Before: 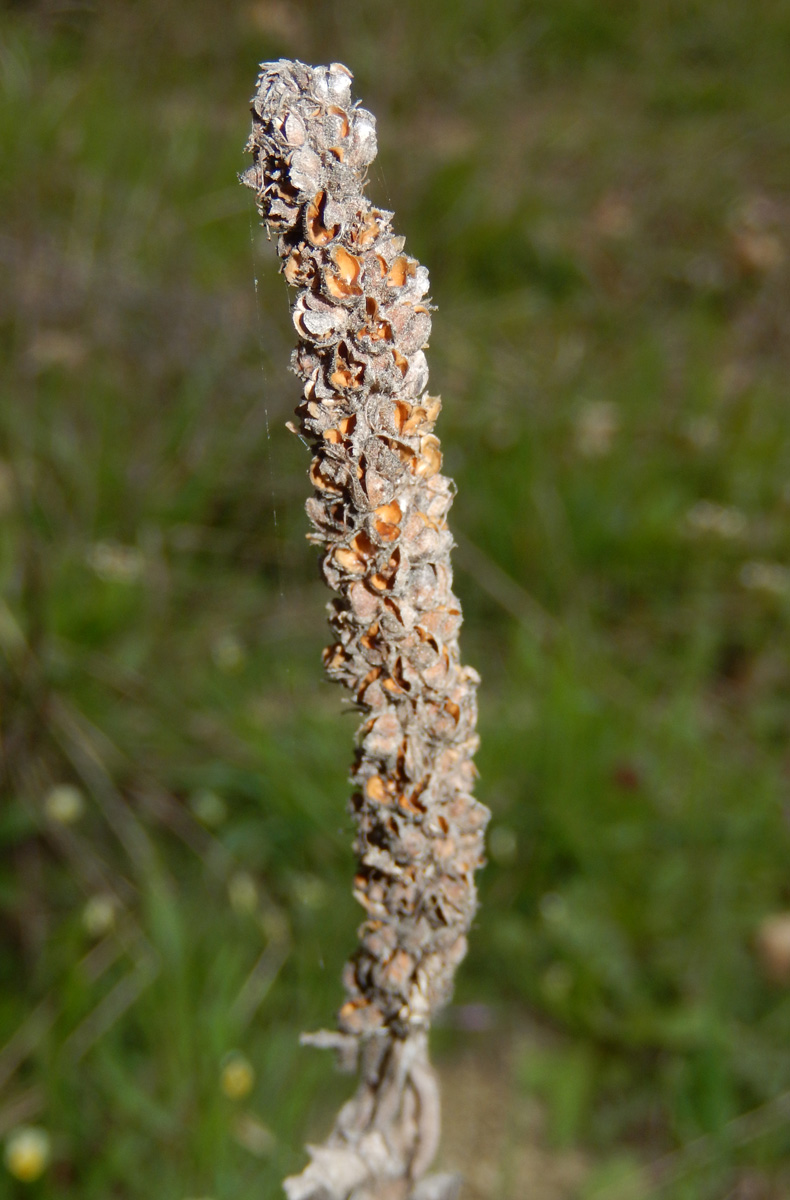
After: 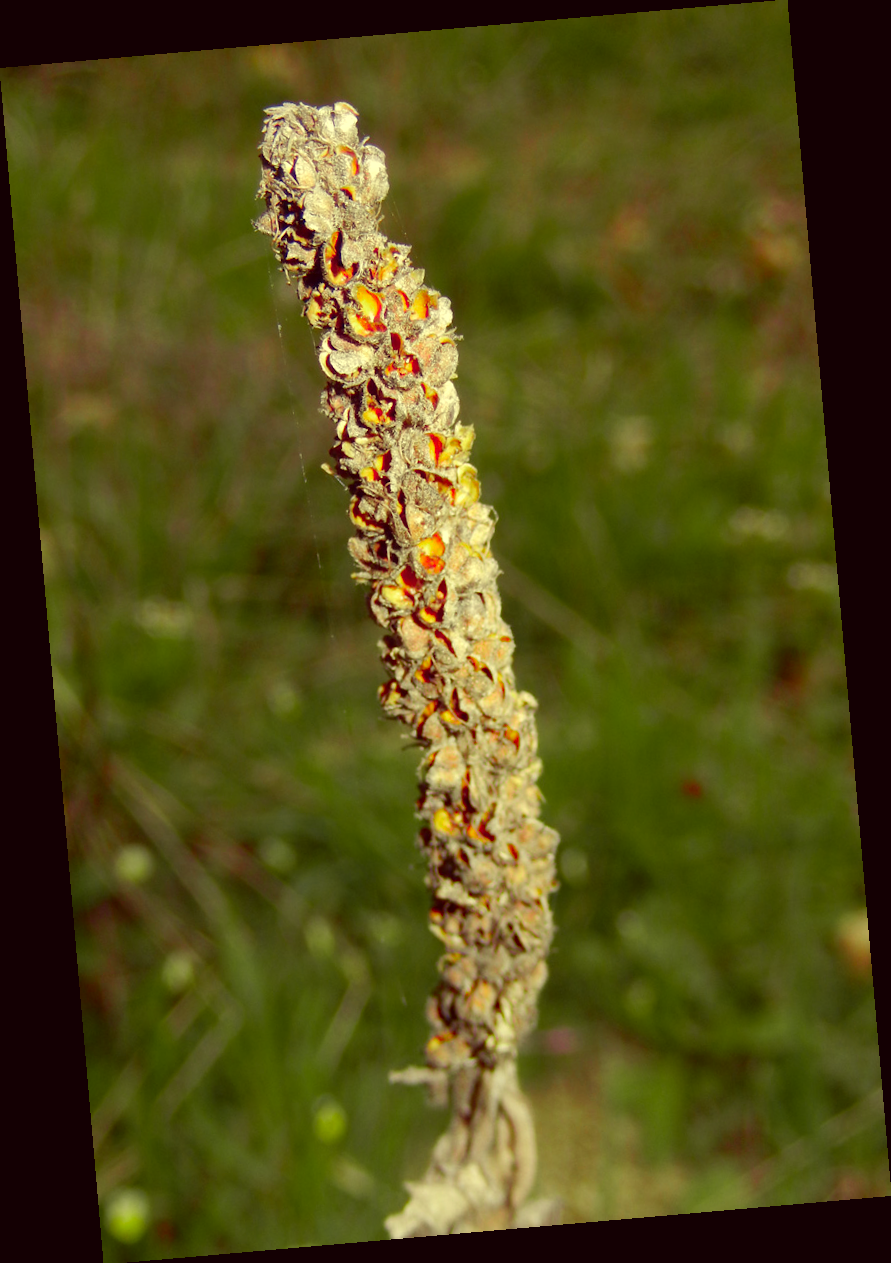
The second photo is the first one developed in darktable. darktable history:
color correction: highlights a* -0.482, highlights b* 40, shadows a* 9.8, shadows b* -0.161
white balance: red 0.967, blue 1.049
color zones: curves: ch0 [(0, 0.533) (0.126, 0.533) (0.234, 0.533) (0.368, 0.357) (0.5, 0.5) (0.625, 0.5) (0.74, 0.637) (0.875, 0.5)]; ch1 [(0.004, 0.708) (0.129, 0.662) (0.25, 0.5) (0.375, 0.331) (0.496, 0.396) (0.625, 0.649) (0.739, 0.26) (0.875, 0.5) (1, 0.478)]; ch2 [(0, 0.409) (0.132, 0.403) (0.236, 0.558) (0.379, 0.448) (0.5, 0.5) (0.625, 0.5) (0.691, 0.39) (0.875, 0.5)]
rotate and perspective: rotation -4.98°, automatic cropping off
